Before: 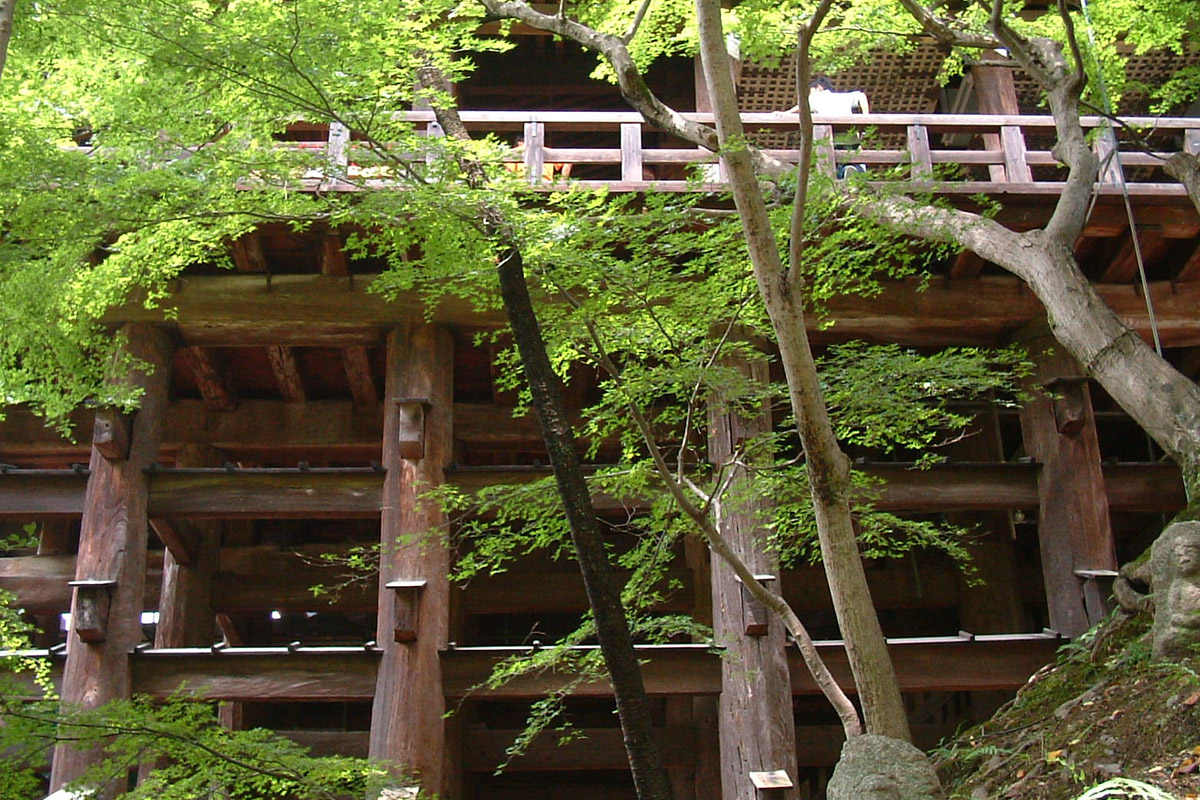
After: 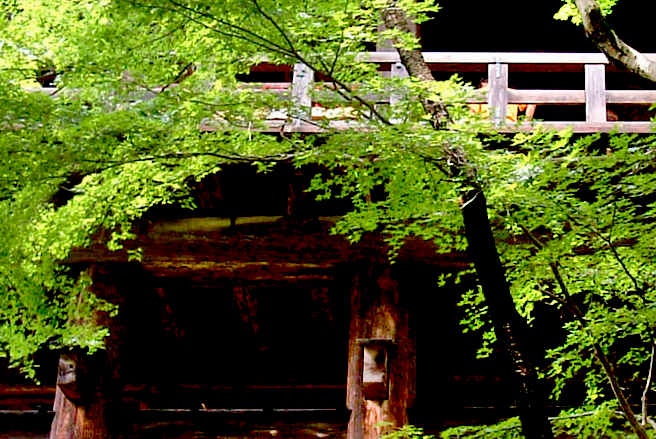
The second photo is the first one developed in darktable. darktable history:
crop and rotate: left 3.047%, top 7.509%, right 42.236%, bottom 37.598%
exposure: black level correction 0.056, exposure -0.039 EV, compensate highlight preservation false
shadows and highlights: shadows 37.27, highlights -28.18, soften with gaussian
